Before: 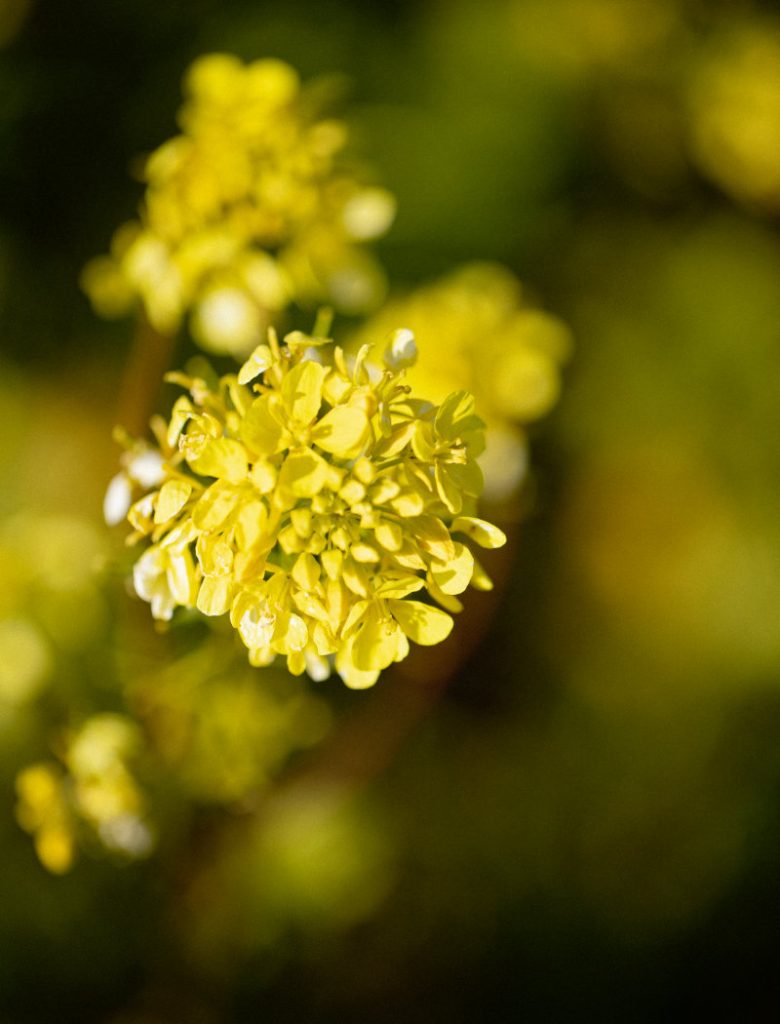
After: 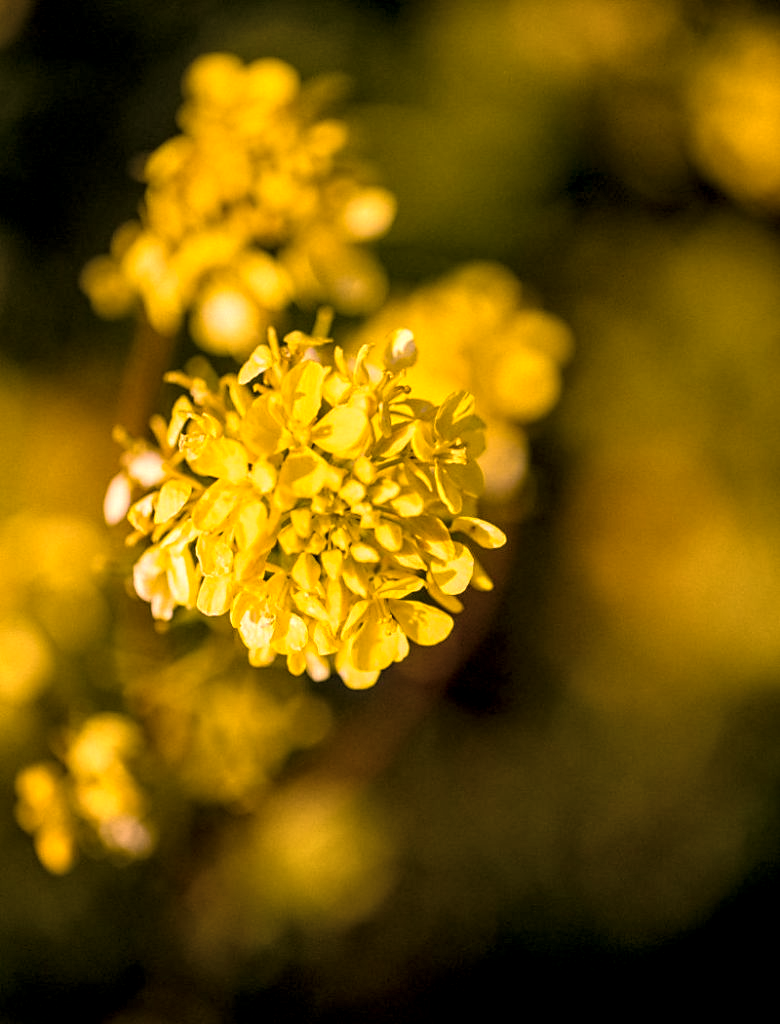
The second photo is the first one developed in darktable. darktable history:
sharpen: radius 1.864, amount 0.398, threshold 1.271
contrast brightness saturation: saturation -0.05
local contrast: detail 150%
color balance rgb: perceptual saturation grading › global saturation 25%, global vibrance 20%
color correction: highlights a* 40, highlights b* 40, saturation 0.69
